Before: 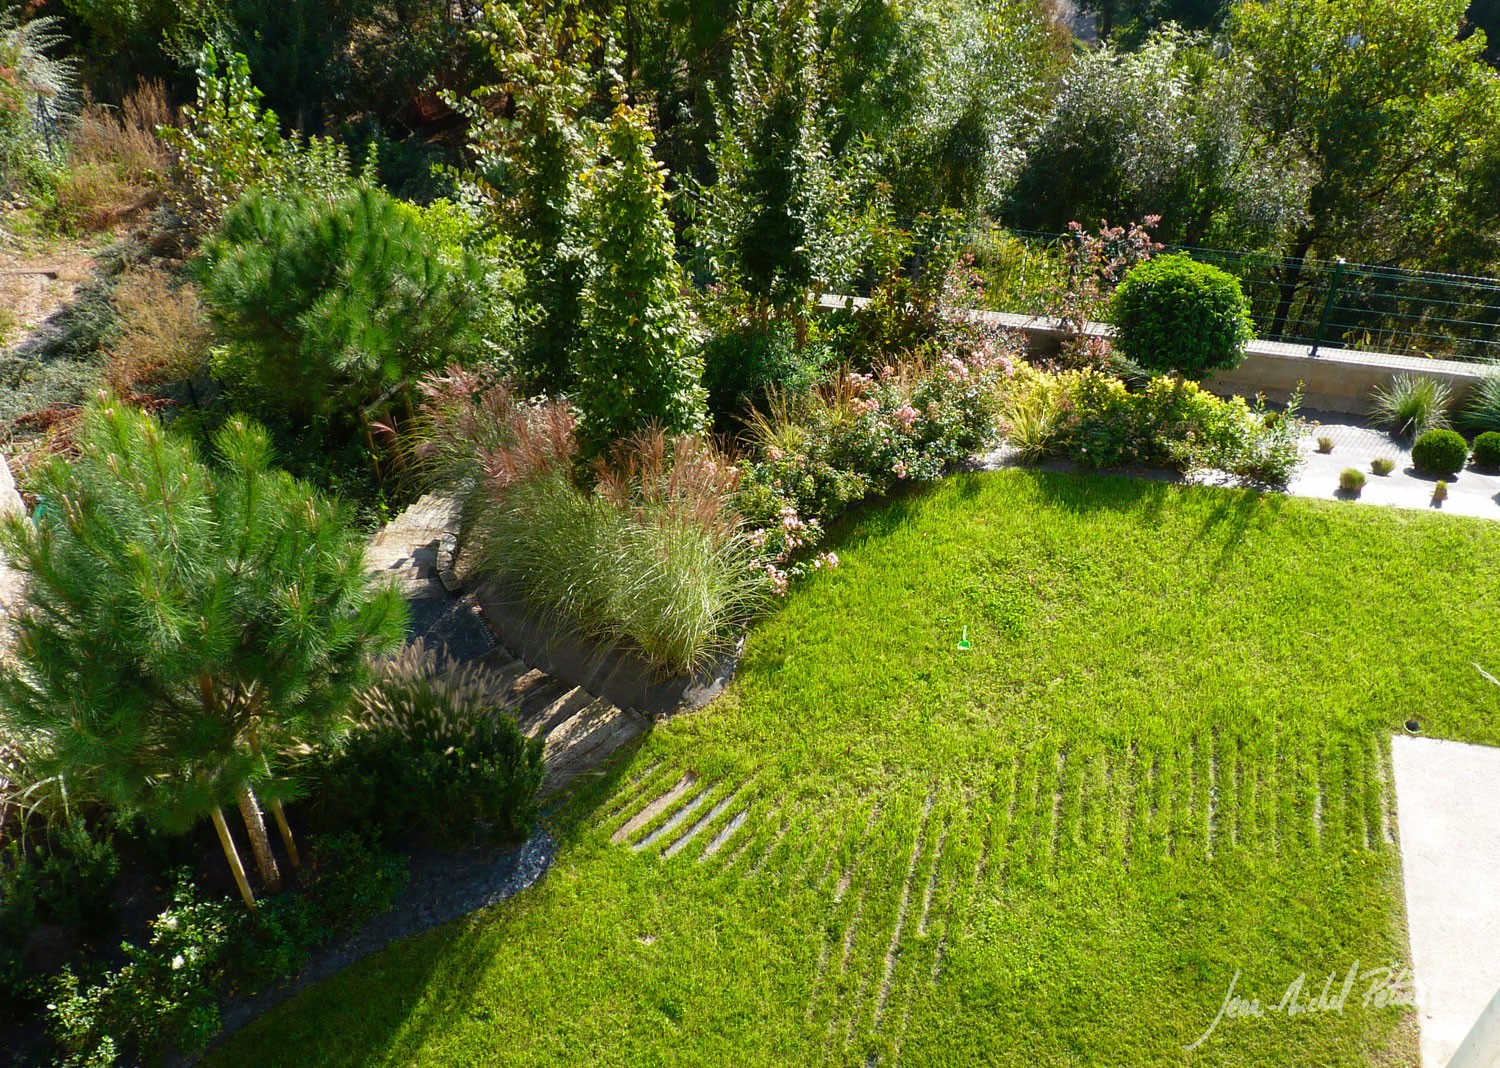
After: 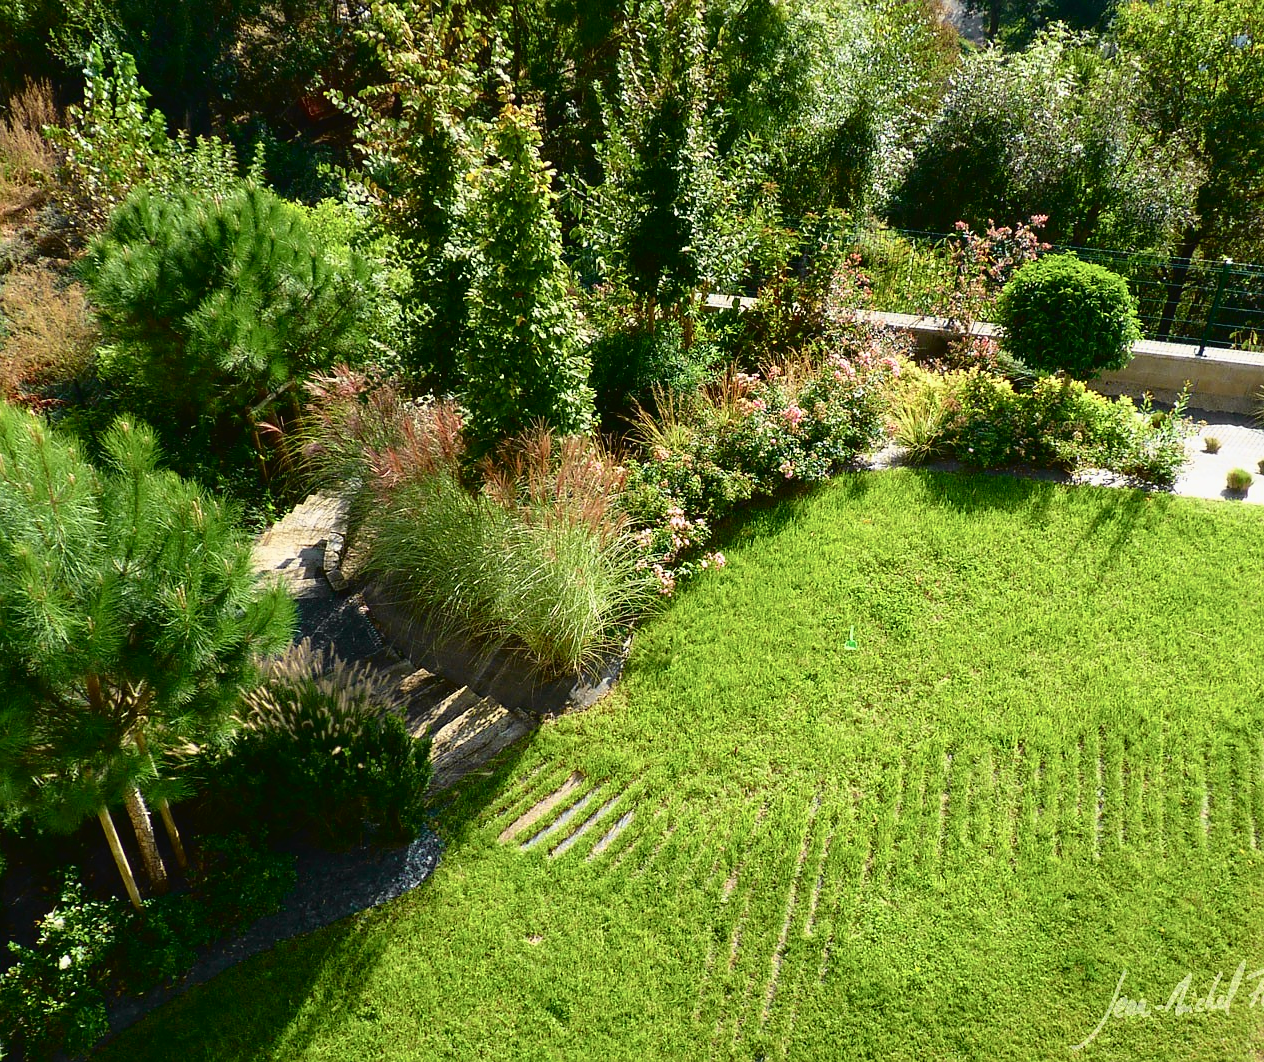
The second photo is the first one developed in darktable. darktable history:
tone curve: curves: ch0 [(0.003, 0.029) (0.037, 0.036) (0.149, 0.117) (0.297, 0.318) (0.422, 0.474) (0.531, 0.6) (0.743, 0.809) (0.889, 0.941) (1, 0.98)]; ch1 [(0, 0) (0.305, 0.325) (0.453, 0.437) (0.482, 0.479) (0.501, 0.5) (0.506, 0.503) (0.564, 0.578) (0.587, 0.625) (0.666, 0.727) (1, 1)]; ch2 [(0, 0) (0.323, 0.277) (0.408, 0.399) (0.45, 0.48) (0.499, 0.502) (0.512, 0.523) (0.57, 0.595) (0.653, 0.671) (0.768, 0.744) (1, 1)], color space Lab, independent channels, preserve colors none
crop: left 7.598%, right 7.873%
sharpen: radius 1
